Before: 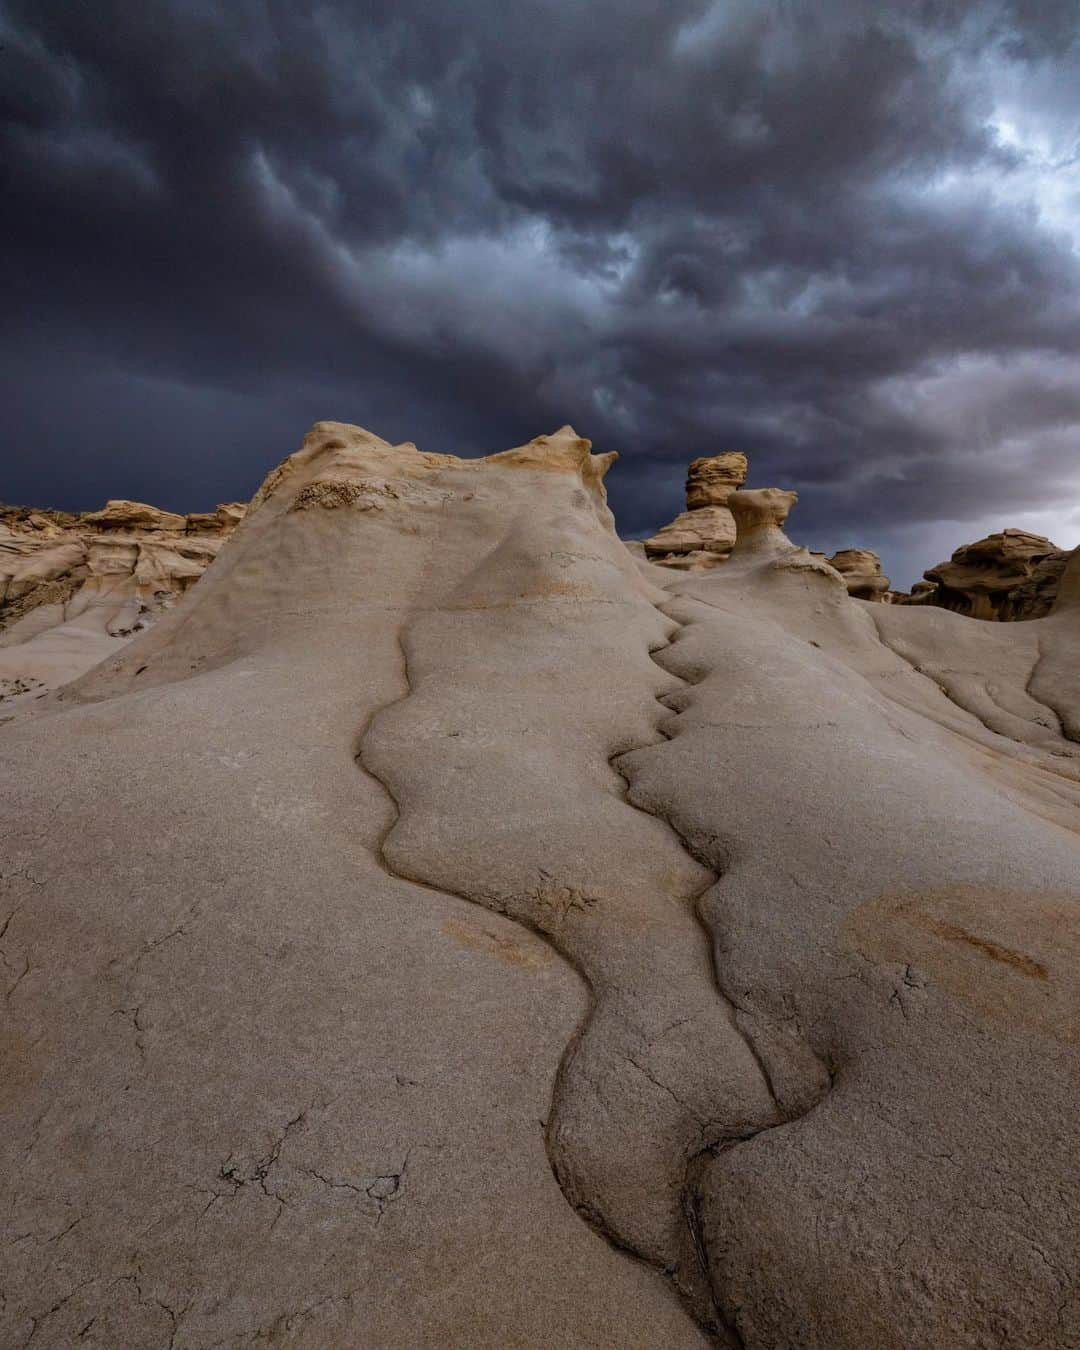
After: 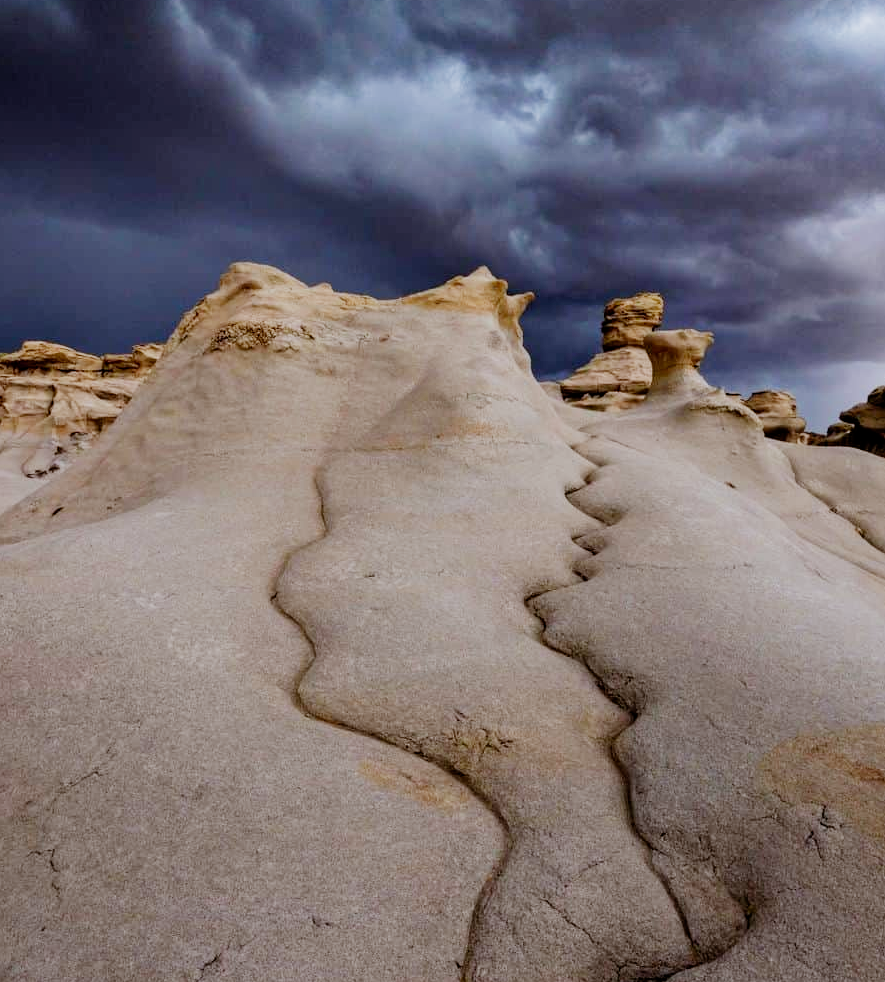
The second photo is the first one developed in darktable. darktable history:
exposure: black level correction 0, exposure 1.379 EV, compensate exposure bias true, compensate highlight preservation false
crop: left 7.856%, top 11.836%, right 10.12%, bottom 15.387%
white balance: red 0.983, blue 1.036
filmic rgb: middle gray luminance 29%, black relative exposure -10.3 EV, white relative exposure 5.5 EV, threshold 6 EV, target black luminance 0%, hardness 3.95, latitude 2.04%, contrast 1.132, highlights saturation mix 5%, shadows ↔ highlights balance 15.11%, preserve chrominance no, color science v3 (2019), use custom middle-gray values true, iterations of high-quality reconstruction 0, enable highlight reconstruction true
